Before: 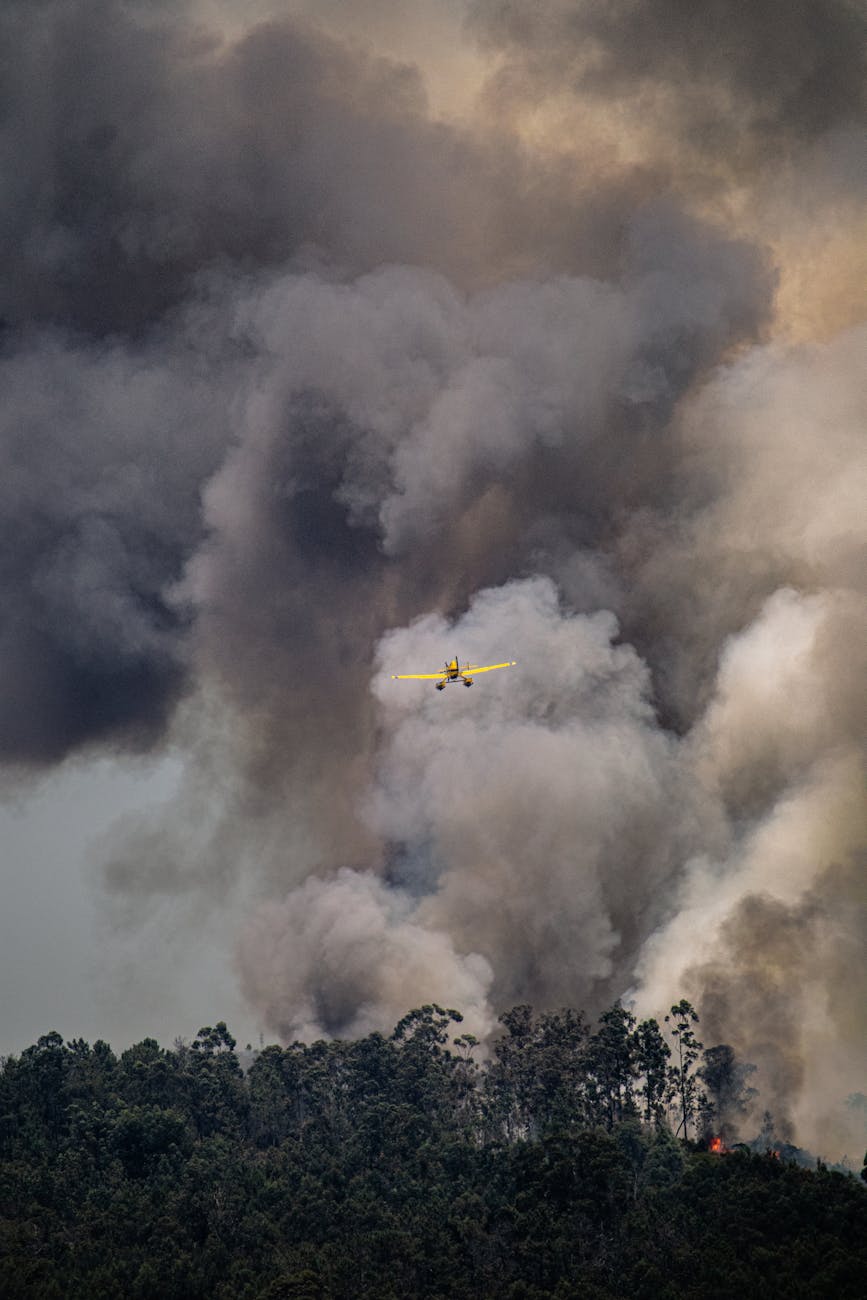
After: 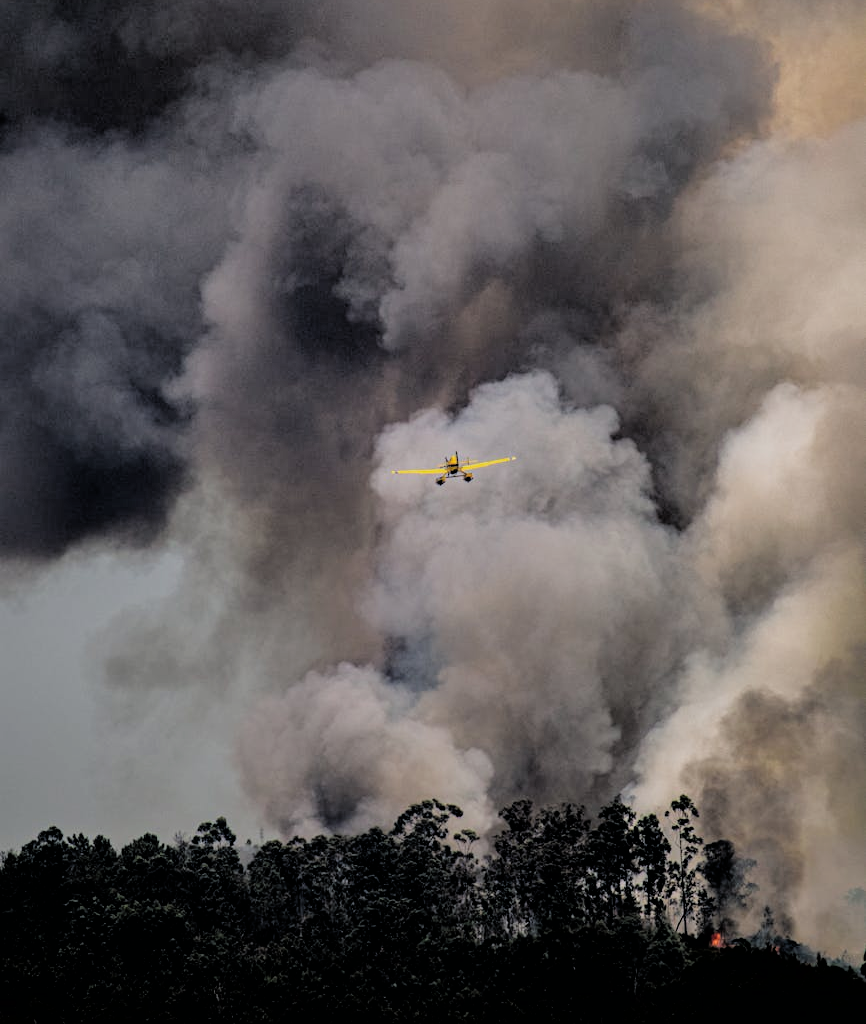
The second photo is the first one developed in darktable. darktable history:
crop and rotate: top 15.781%, bottom 5.434%
exposure: black level correction -0.005, exposure 0.052 EV, compensate exposure bias true, compensate highlight preservation false
filmic rgb: black relative exposure -3.37 EV, white relative exposure 3.45 EV, hardness 2.36, contrast 1.103, iterations of high-quality reconstruction 0
